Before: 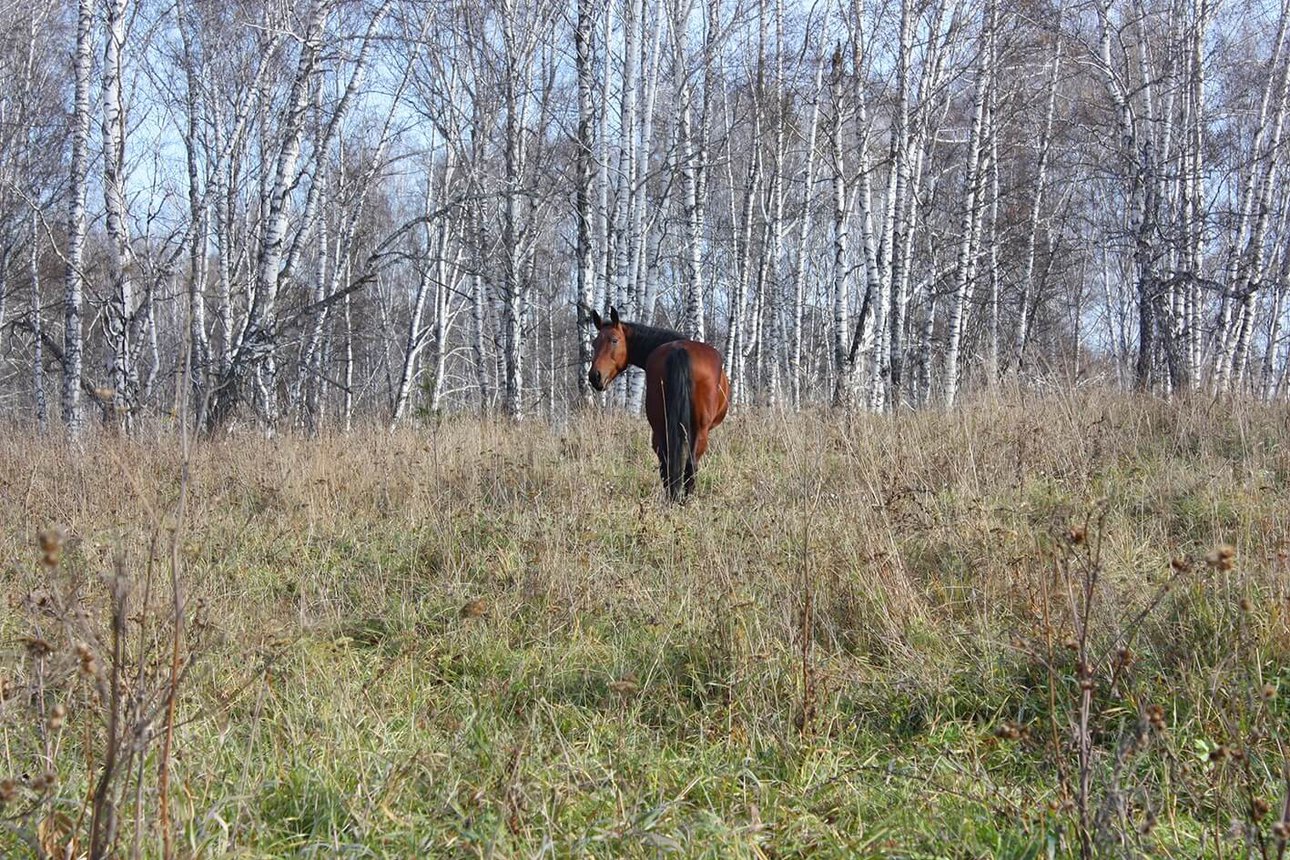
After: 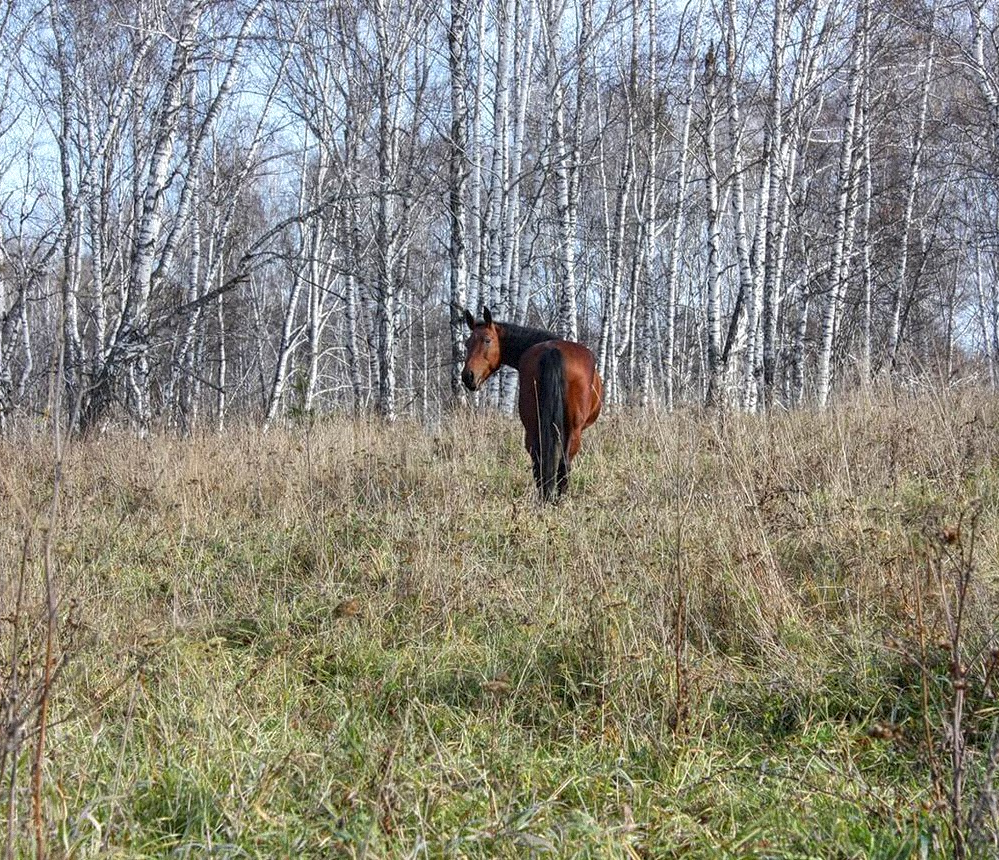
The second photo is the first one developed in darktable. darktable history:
local contrast: on, module defaults
crop: left 9.88%, right 12.664%
grain: mid-tones bias 0%
